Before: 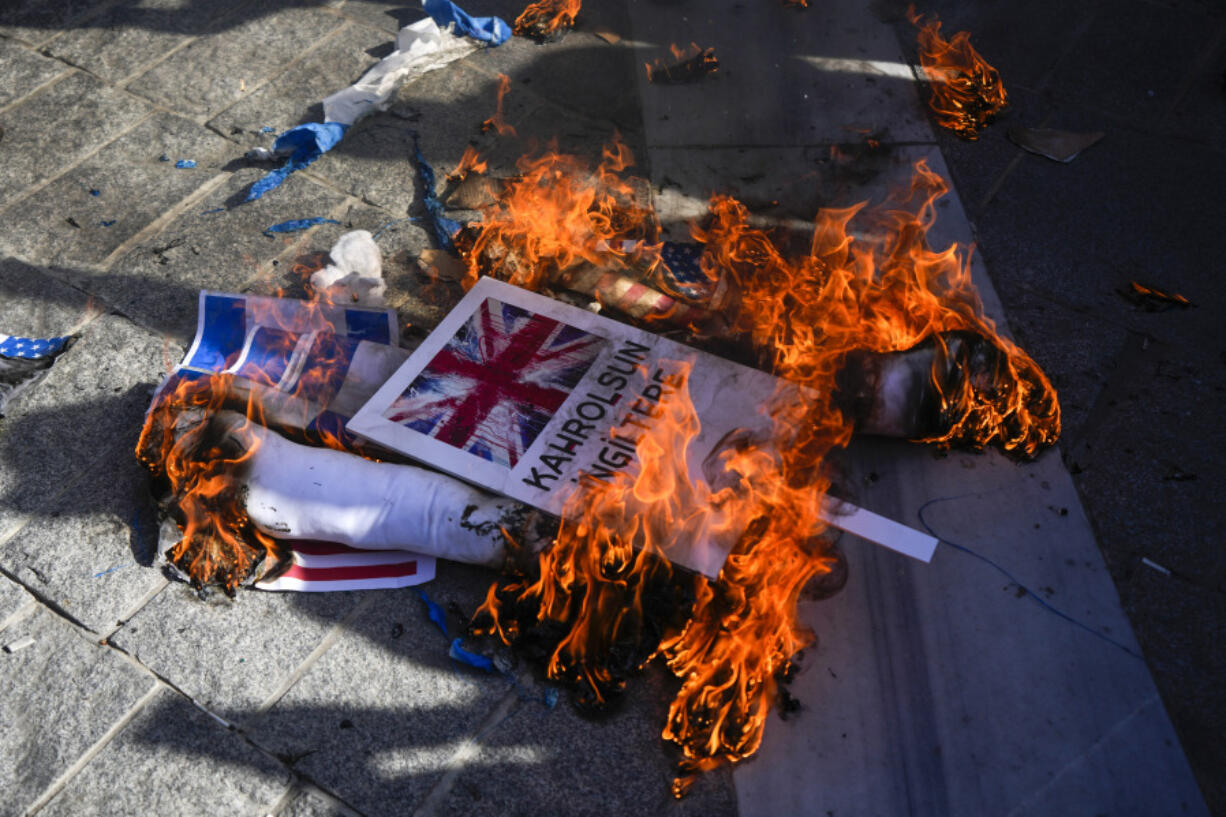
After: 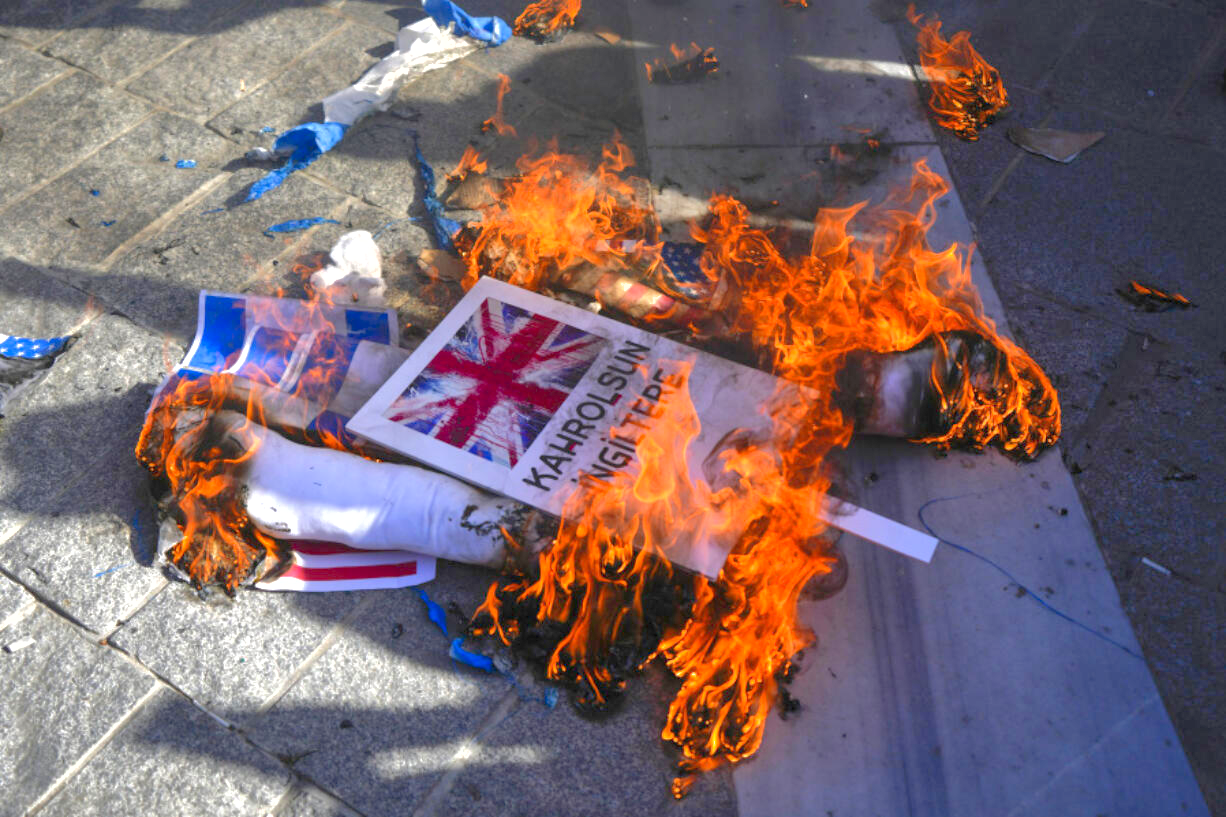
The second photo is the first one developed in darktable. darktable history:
shadows and highlights: highlights -59.81
exposure: exposure 0.608 EV, compensate highlight preservation false
levels: levels [0, 0.445, 1]
